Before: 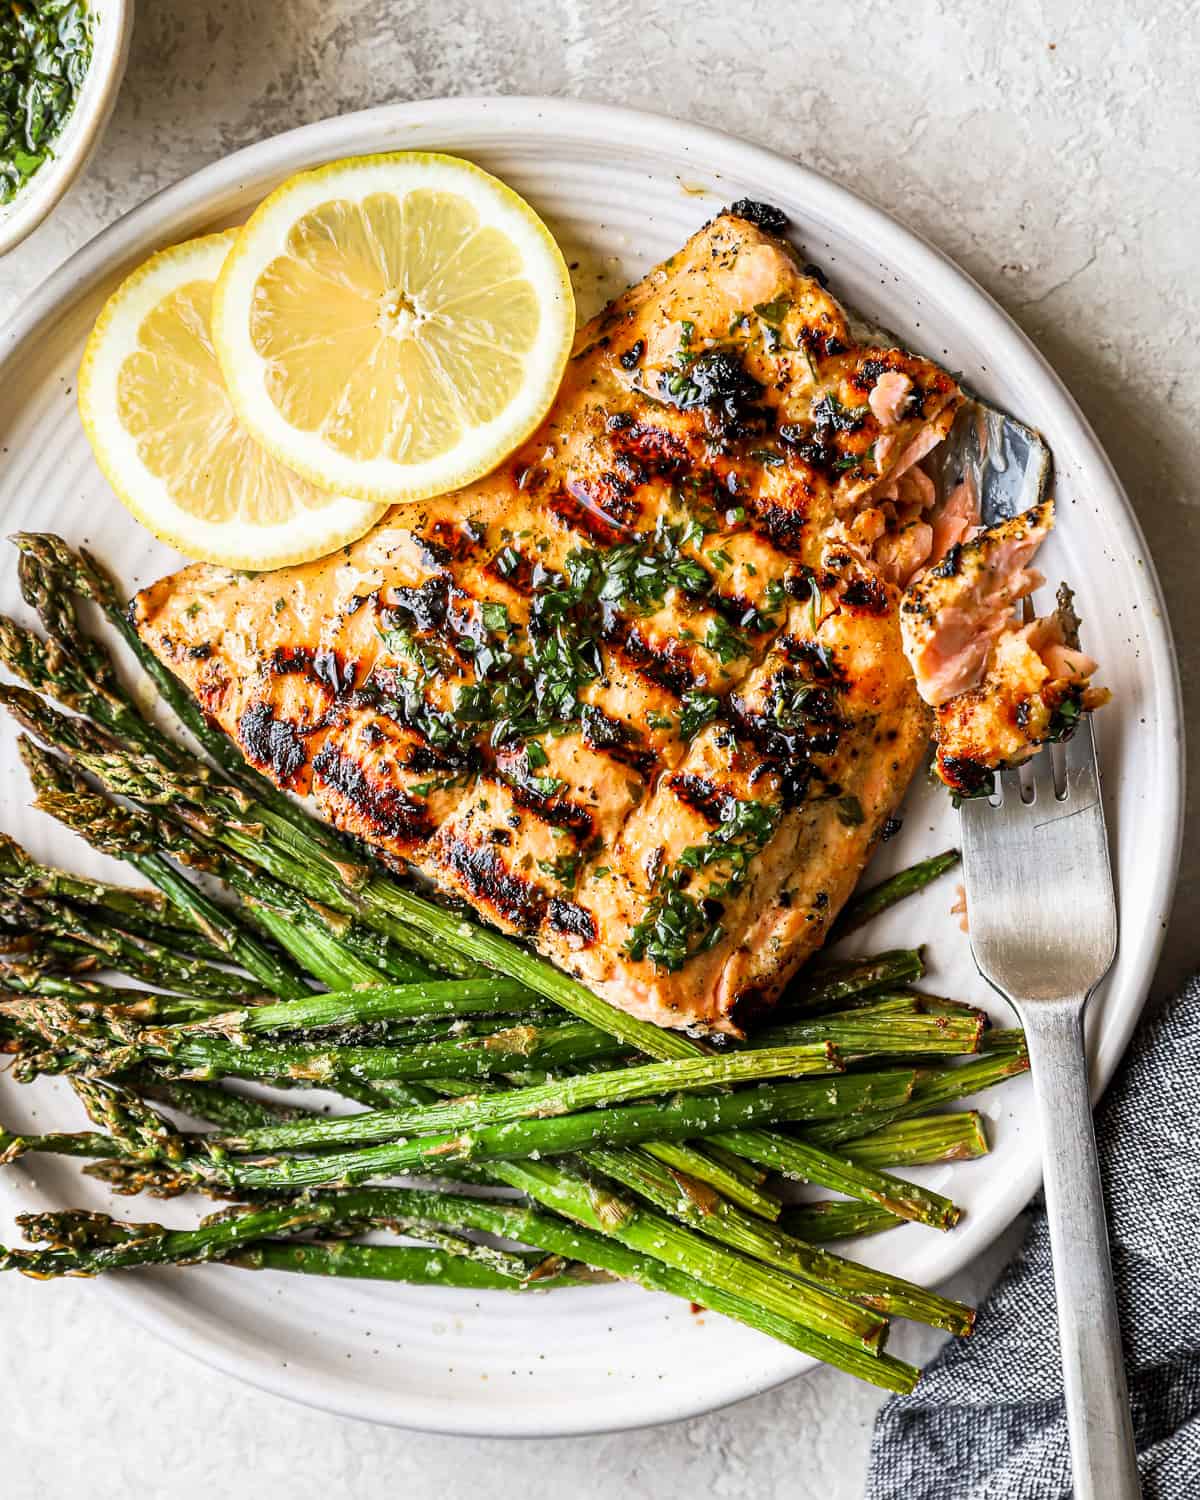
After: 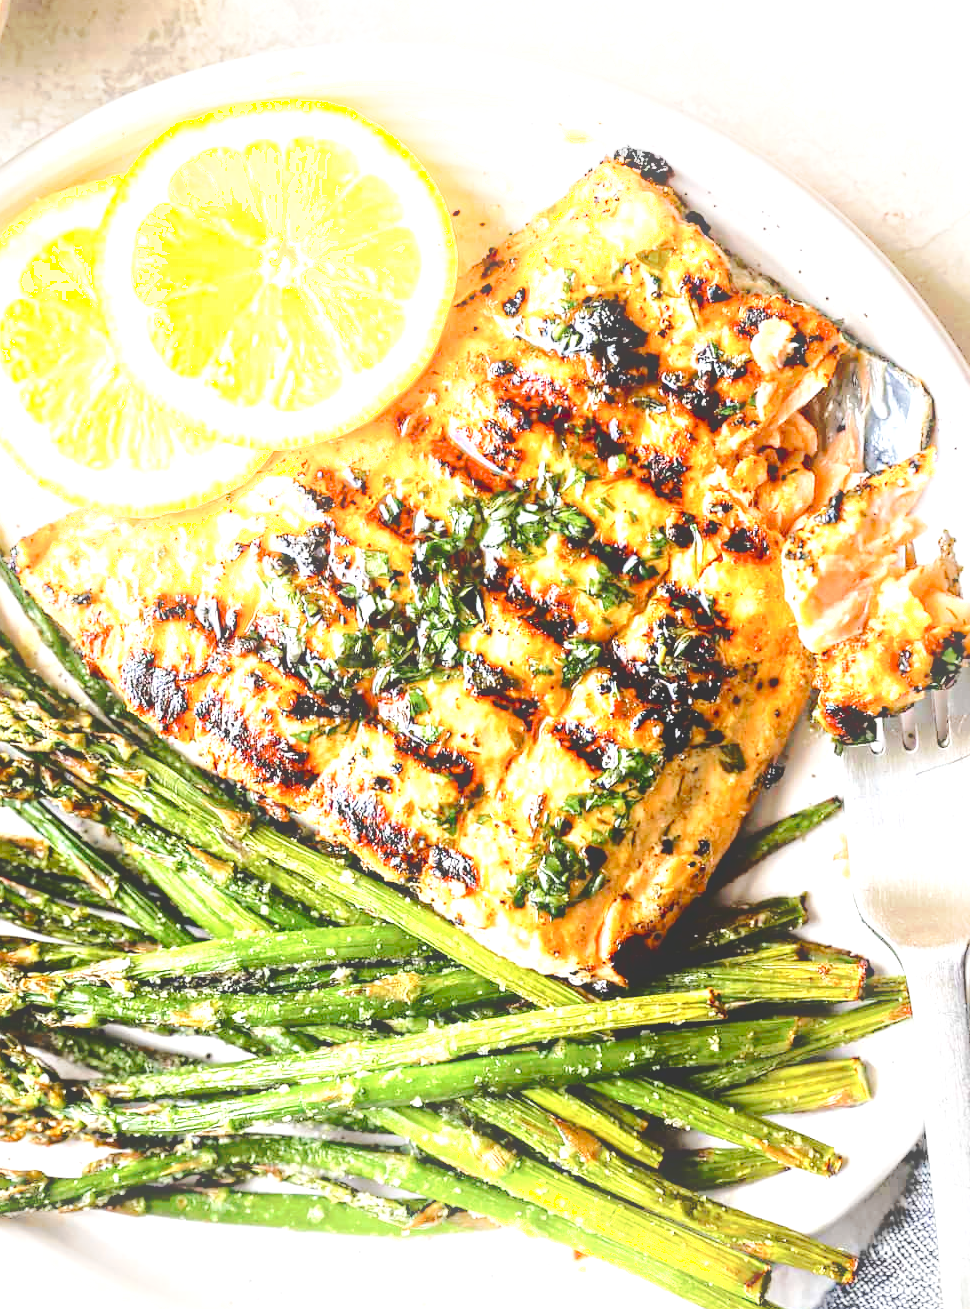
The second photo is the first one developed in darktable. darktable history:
exposure: black level correction 0.005, exposure 0.41 EV, compensate highlight preservation false
tone equalizer: -8 EV -1.07 EV, -7 EV -1.02 EV, -6 EV -0.895 EV, -5 EV -0.553 EV, -3 EV 0.575 EV, -2 EV 0.865 EV, -1 EV 1 EV, +0 EV 1.06 EV
shadows and highlights: shadows -24.66, highlights 50.59, soften with gaussian
contrast brightness saturation: contrast -0.274
crop: left 9.912%, top 3.535%, right 9.216%, bottom 9.148%
local contrast: mode bilateral grid, contrast 26, coarseness 59, detail 151%, midtone range 0.2
tone curve: curves: ch0 [(0, 0) (0.003, 0.013) (0.011, 0.017) (0.025, 0.035) (0.044, 0.093) (0.069, 0.146) (0.1, 0.179) (0.136, 0.243) (0.177, 0.294) (0.224, 0.332) (0.277, 0.412) (0.335, 0.454) (0.399, 0.531) (0.468, 0.611) (0.543, 0.669) (0.623, 0.738) (0.709, 0.823) (0.801, 0.881) (0.898, 0.951) (1, 1)], preserve colors none
